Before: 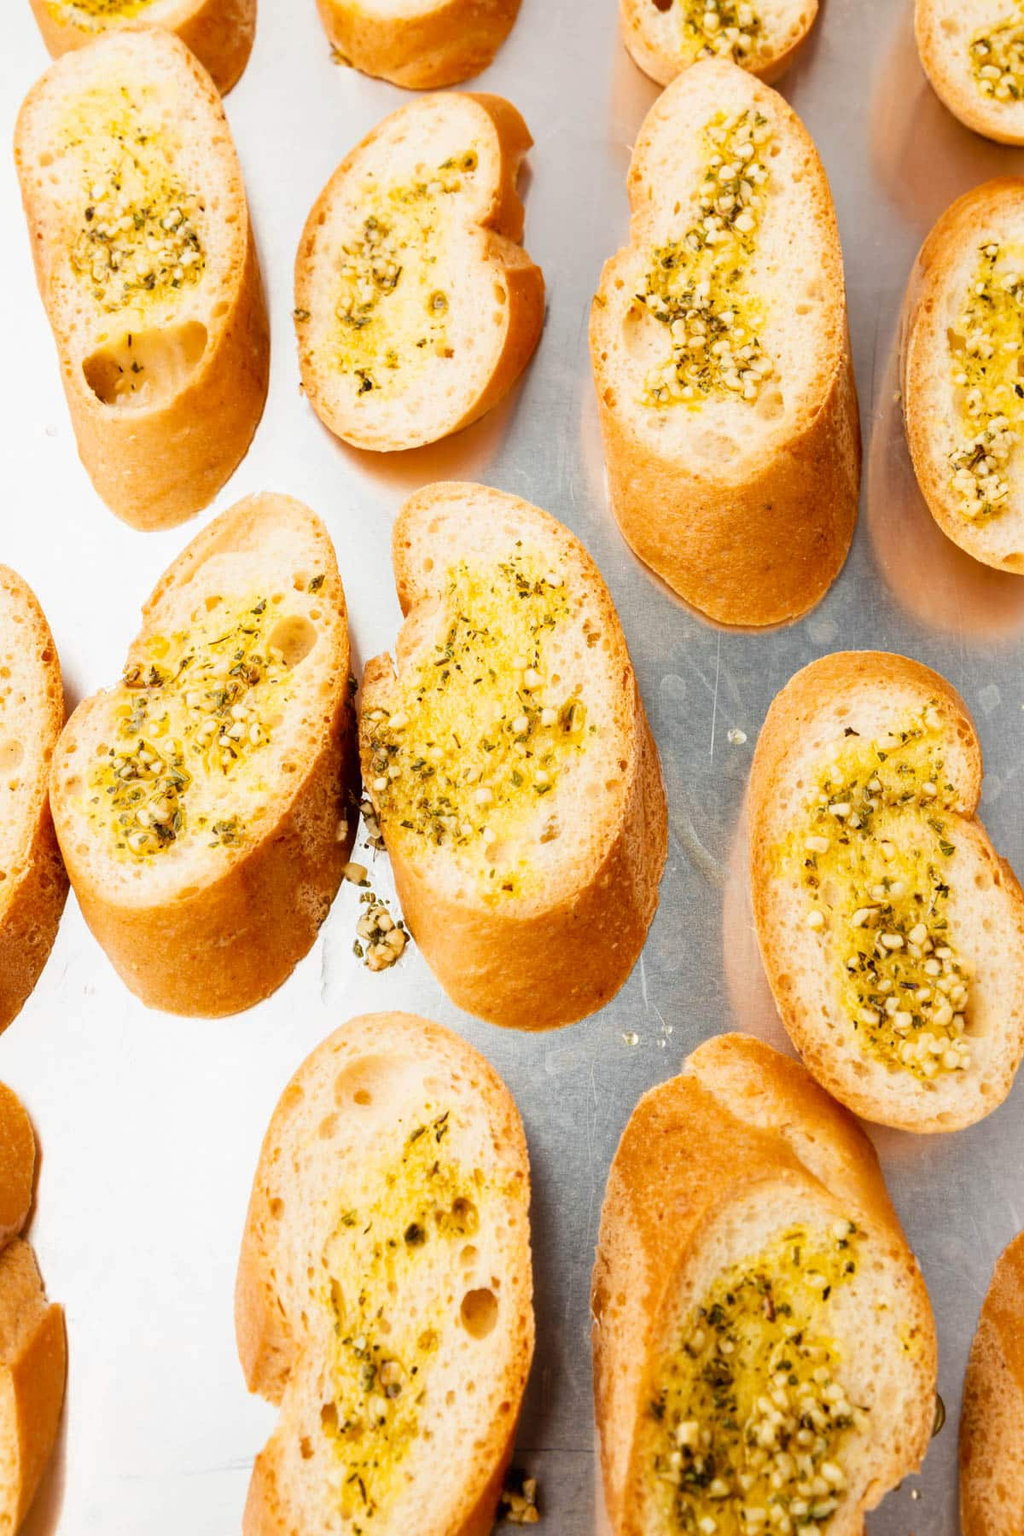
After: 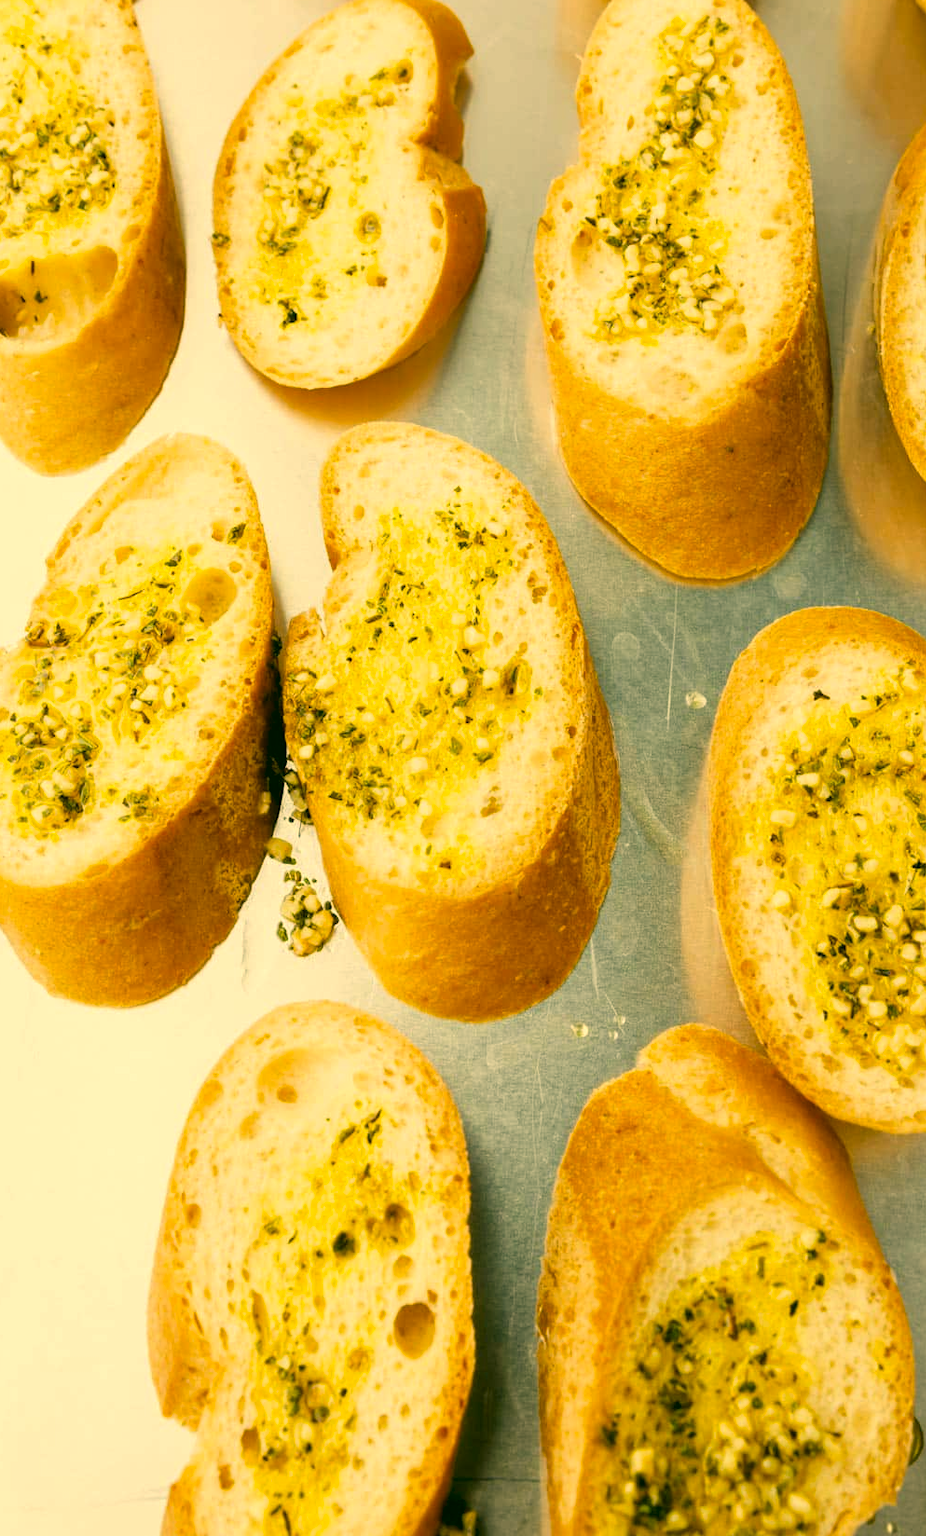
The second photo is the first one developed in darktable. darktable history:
crop: left 9.807%, top 6.259%, right 7.334%, bottom 2.177%
color correction: highlights a* 5.62, highlights b* 33.57, shadows a* -25.86, shadows b* 4.02
